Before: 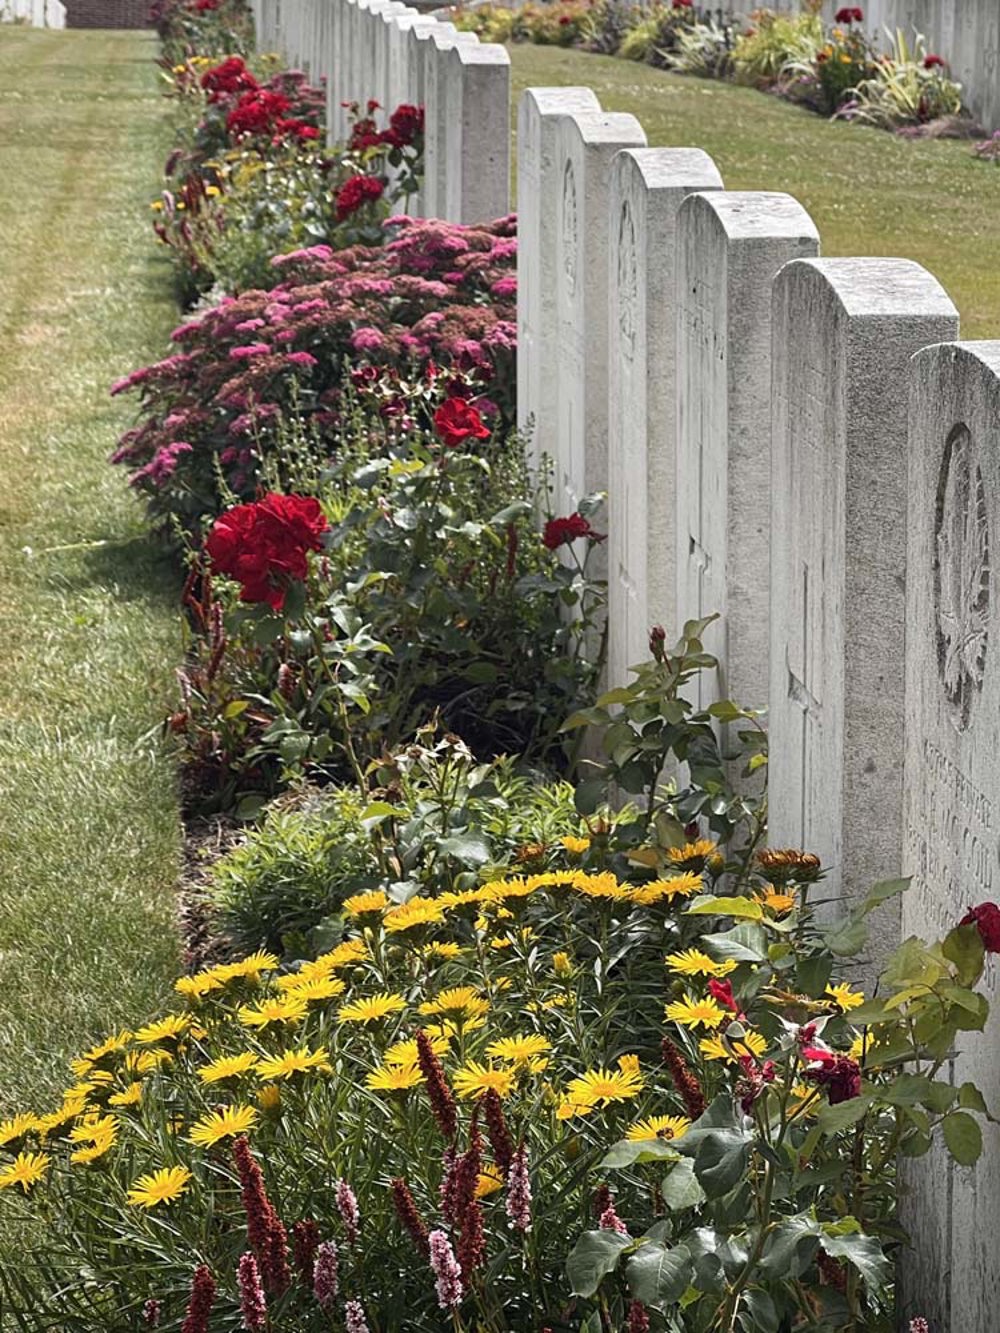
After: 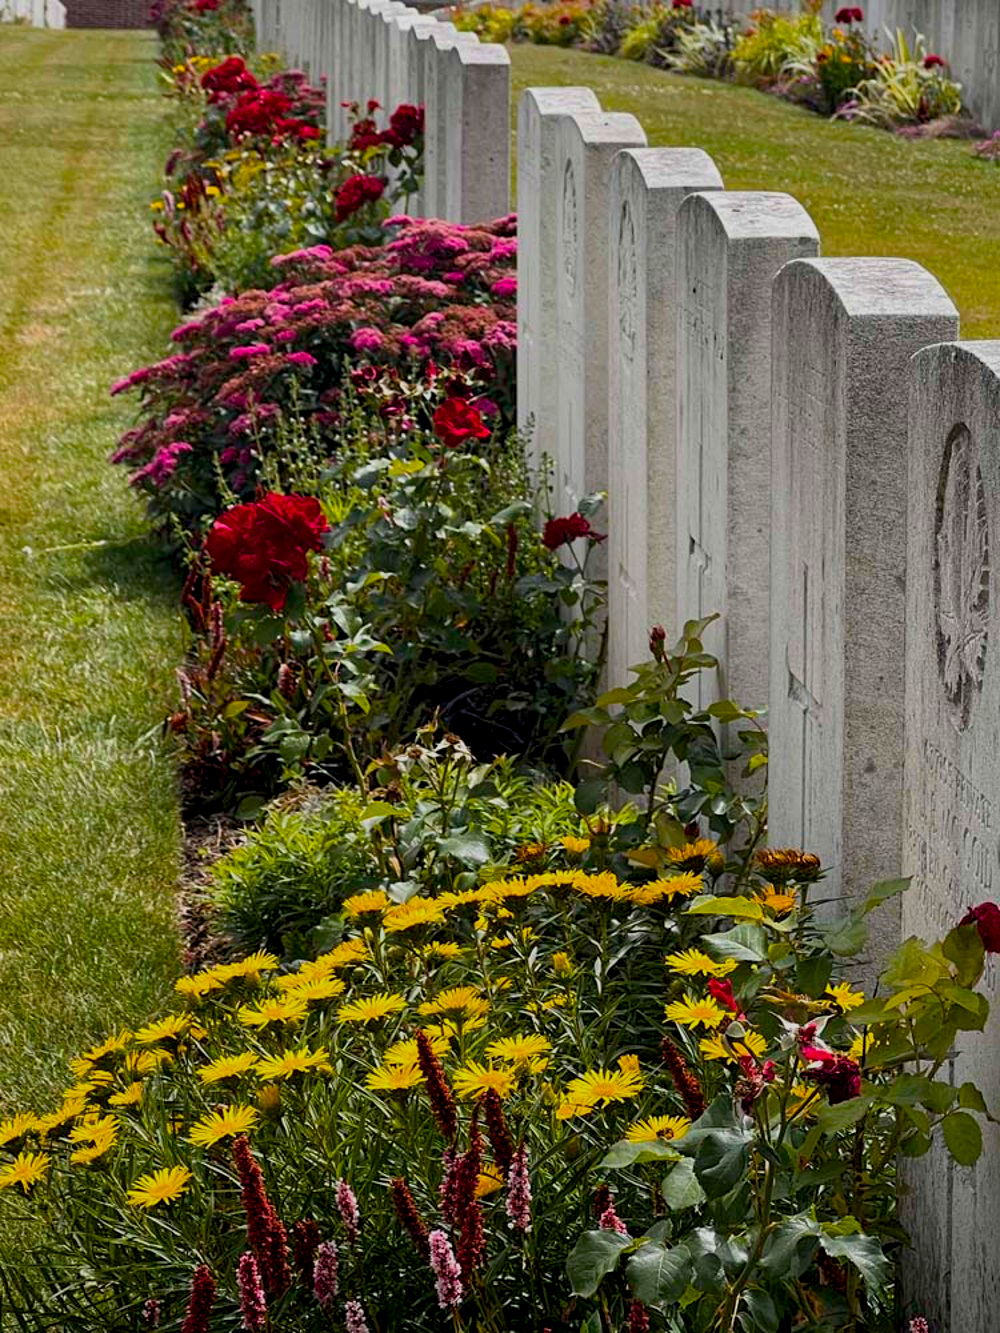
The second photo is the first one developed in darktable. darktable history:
color balance rgb: linear chroma grading › global chroma 15%, perceptual saturation grading › global saturation 30%
exposure: black level correction 0.011, exposure -0.478 EV, compensate highlight preservation false
